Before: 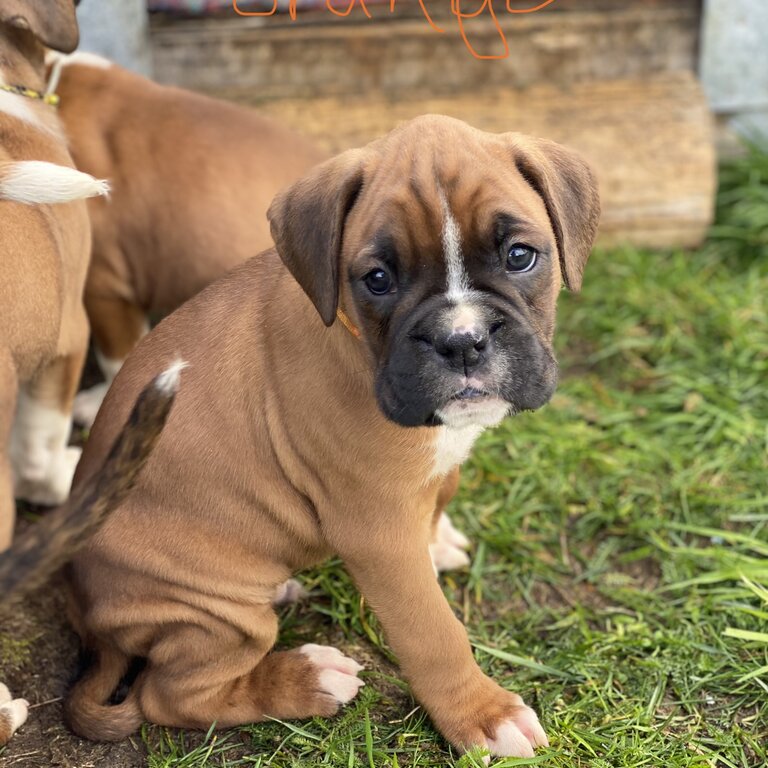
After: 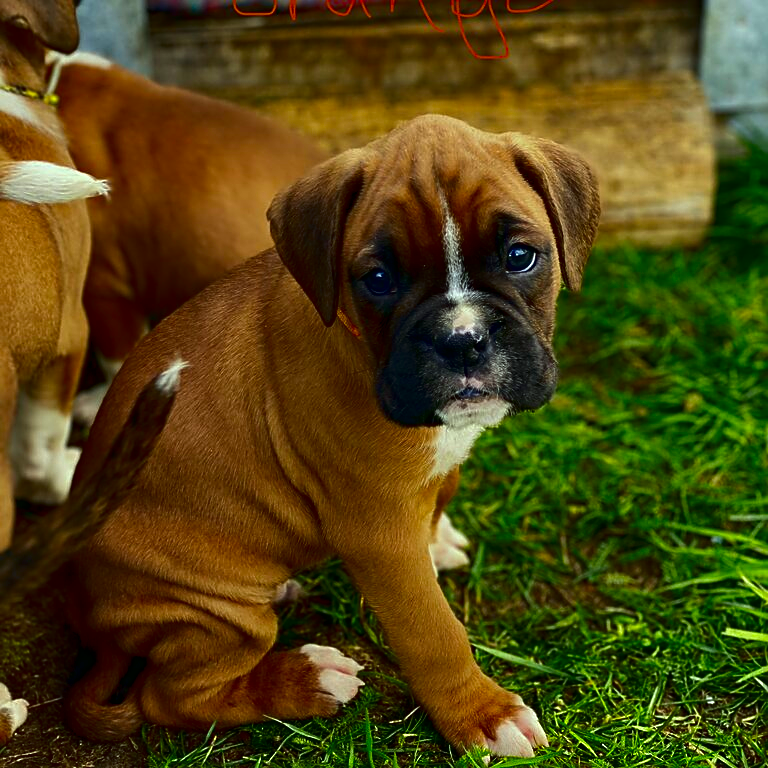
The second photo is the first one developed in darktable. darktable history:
sharpen: on, module defaults
contrast brightness saturation: contrast 0.091, brightness -0.582, saturation 0.171
shadows and highlights: shadows 25.16, white point adjustment -2.89, highlights -30.13
color correction: highlights a* -7.37, highlights b* 1.15, shadows a* -3.12, saturation 1.42
